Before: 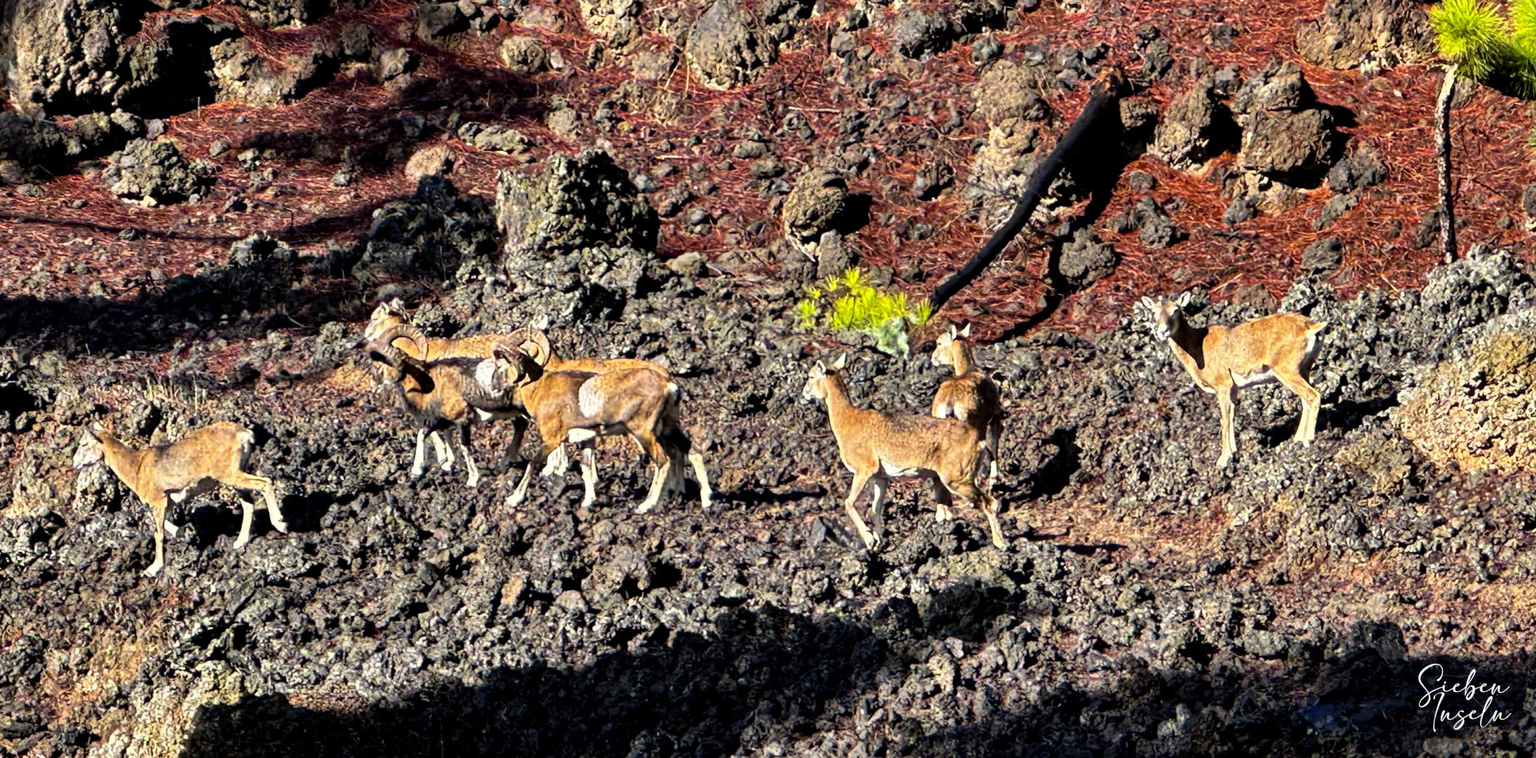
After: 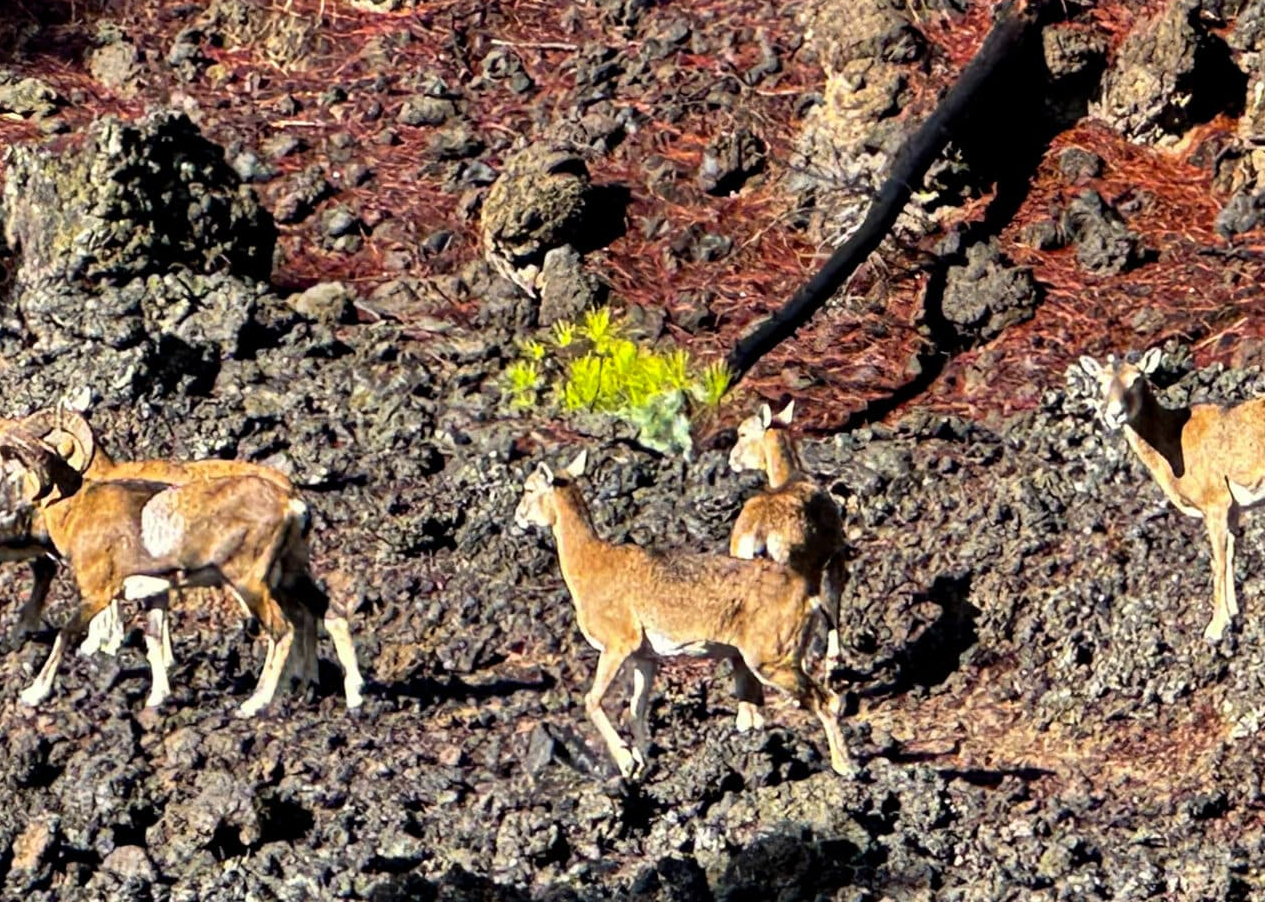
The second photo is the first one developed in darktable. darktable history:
crop: left 32.177%, top 10.95%, right 18.372%, bottom 17.608%
